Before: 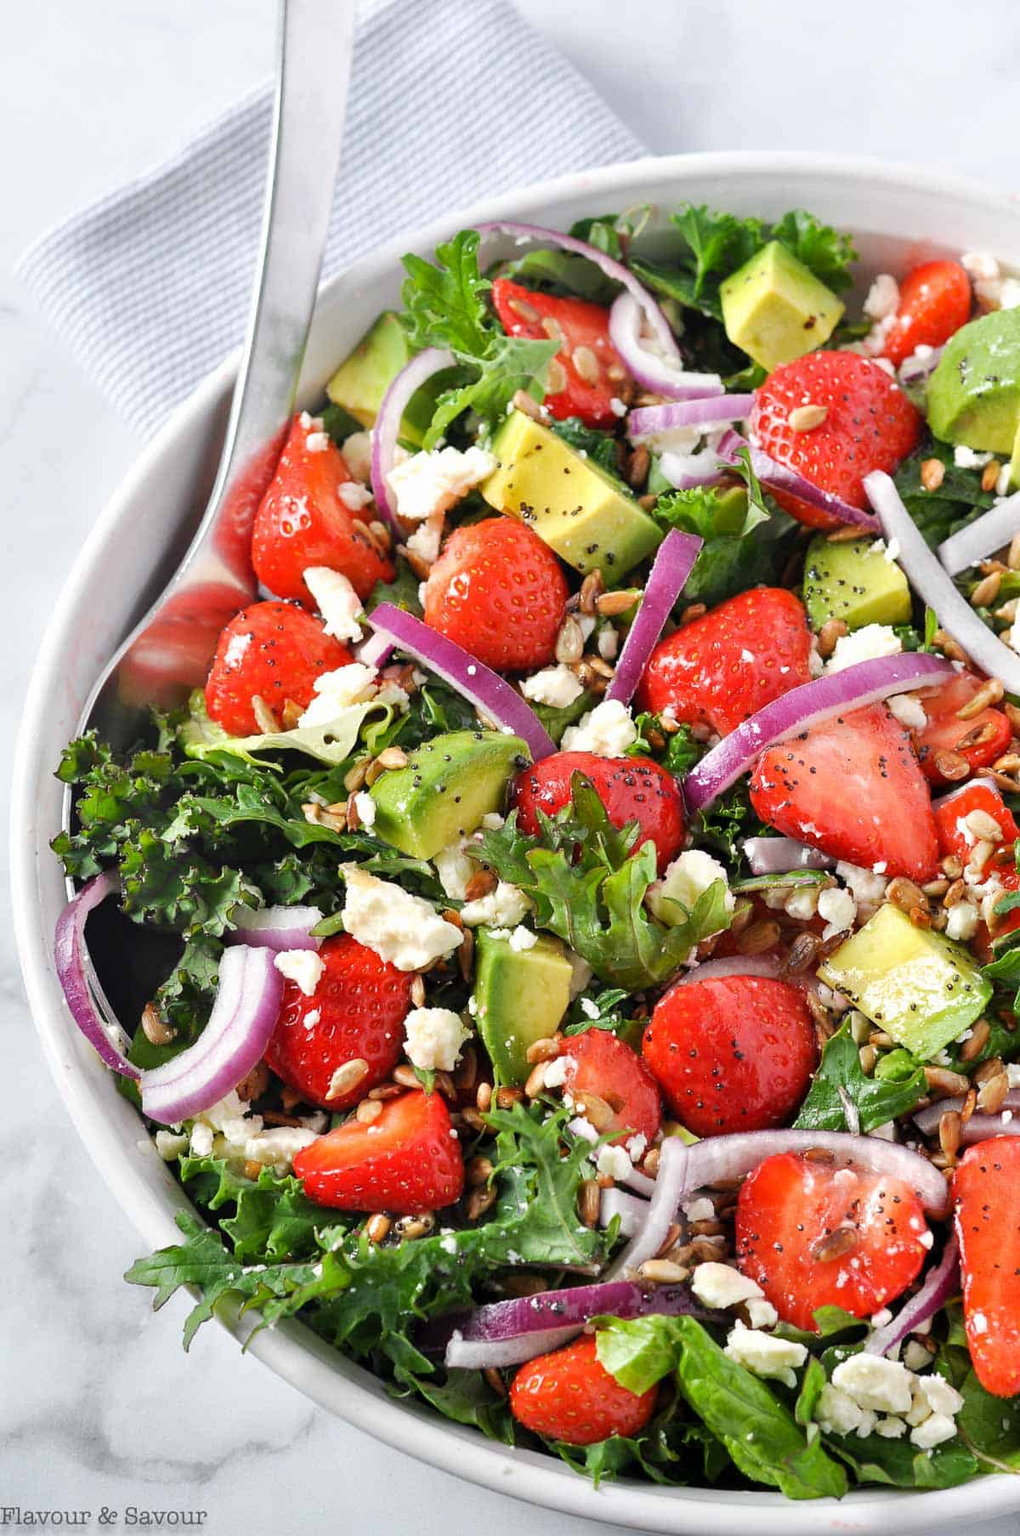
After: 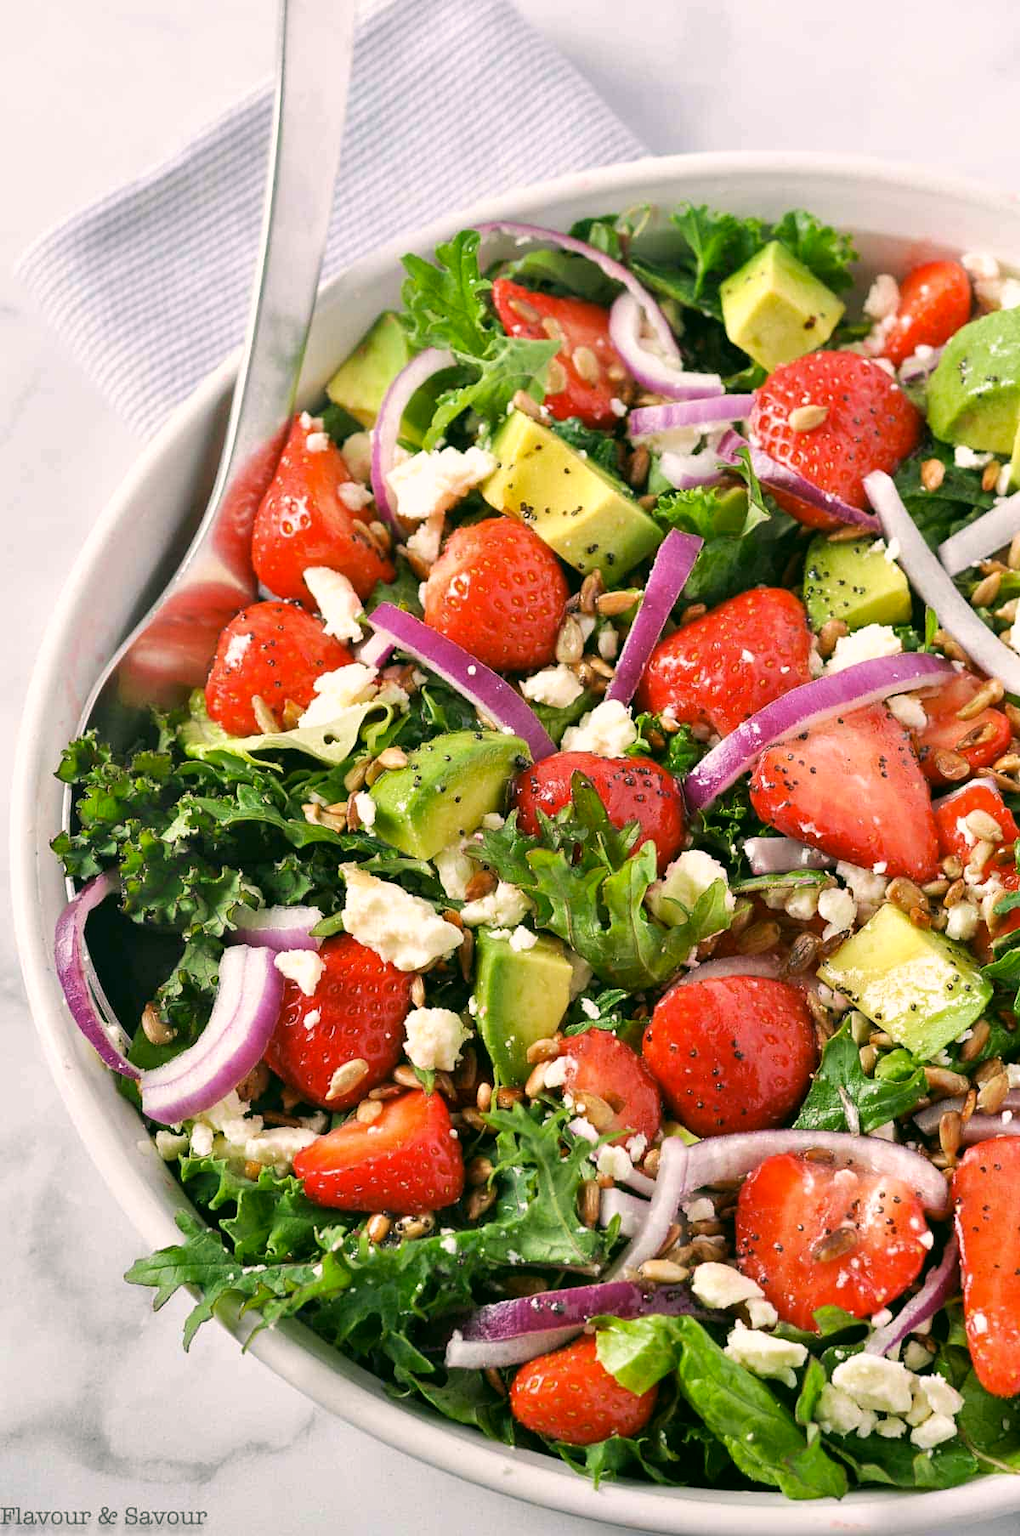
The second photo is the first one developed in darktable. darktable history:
velvia: on, module defaults
color correction: highlights a* 4.63, highlights b* 4.96, shadows a* -8.19, shadows b* 5
